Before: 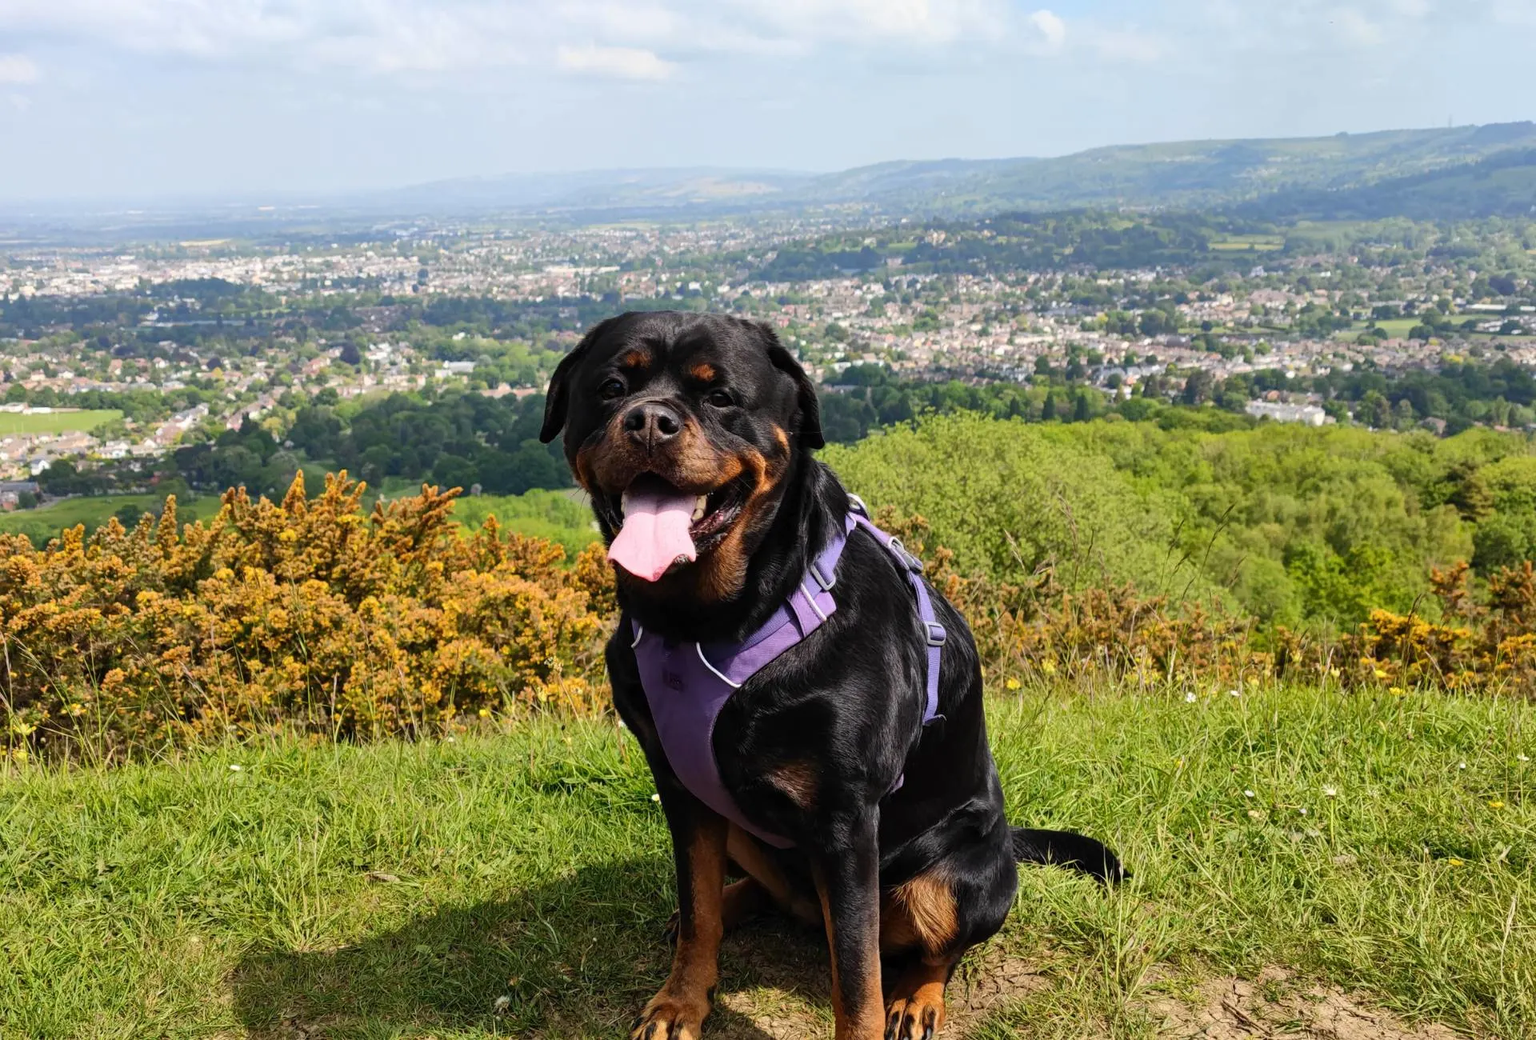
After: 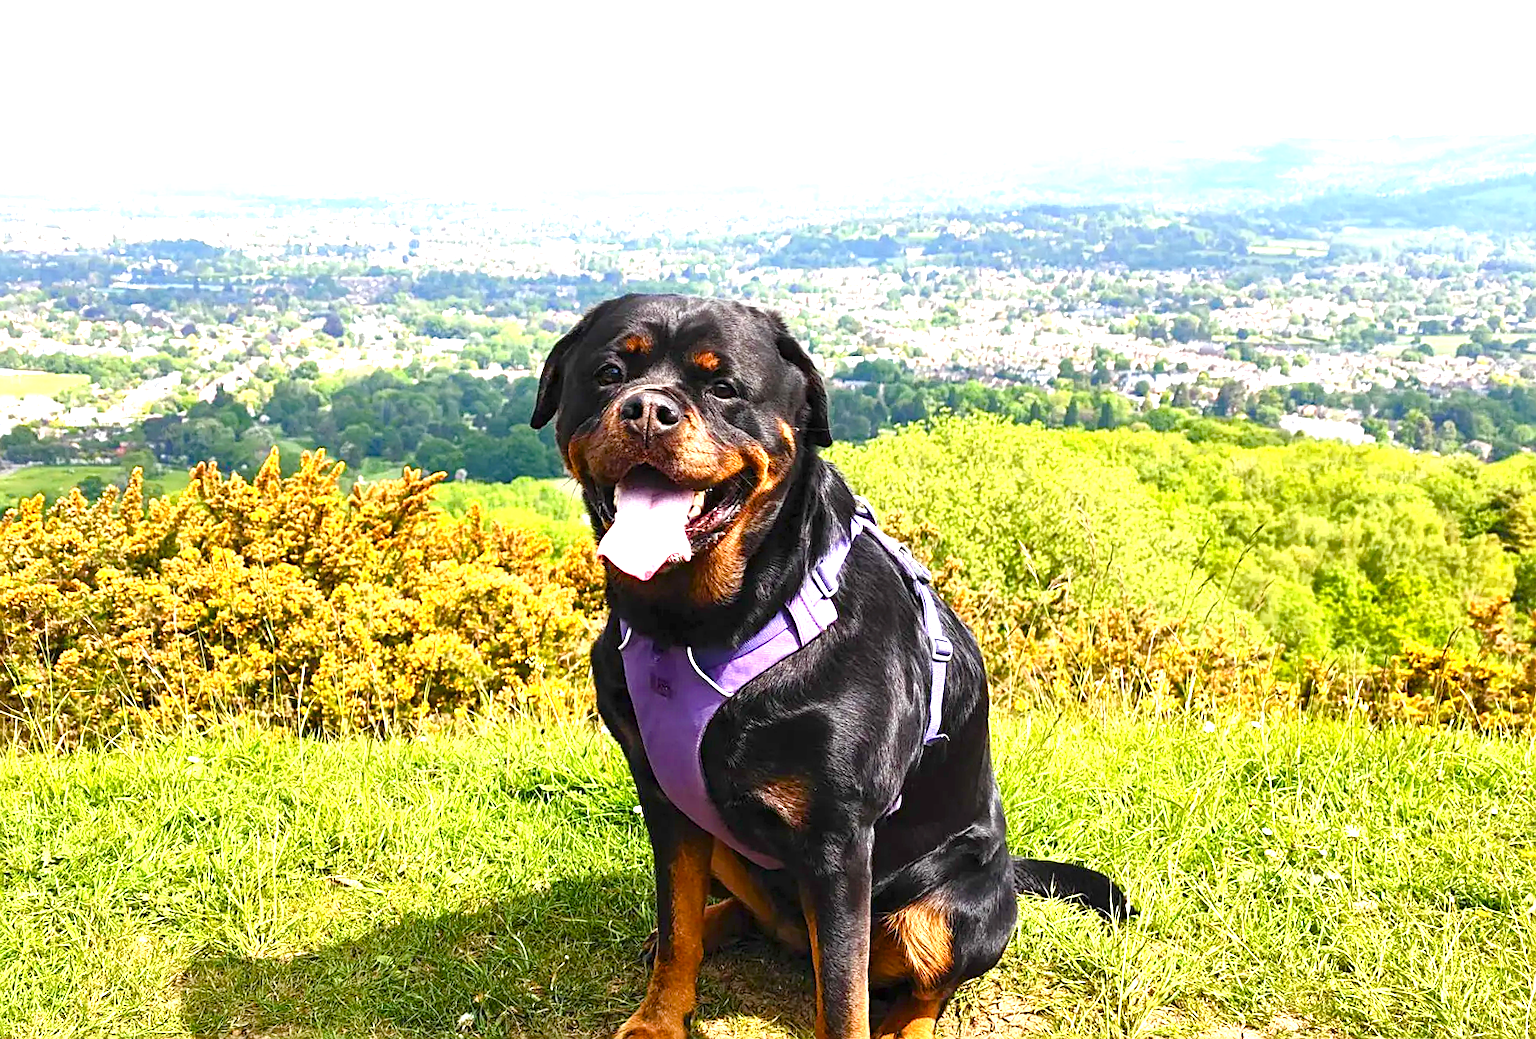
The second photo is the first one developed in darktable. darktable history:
sharpen: on, module defaults
crop and rotate: angle -2.38°
color balance rgb: perceptual saturation grading › global saturation 35%, perceptual saturation grading › highlights -30%, perceptual saturation grading › shadows 35%, perceptual brilliance grading › global brilliance 3%, perceptual brilliance grading › highlights -3%, perceptual brilliance grading › shadows 3%
exposure: black level correction 0, exposure 1.625 EV, compensate exposure bias true, compensate highlight preservation false
